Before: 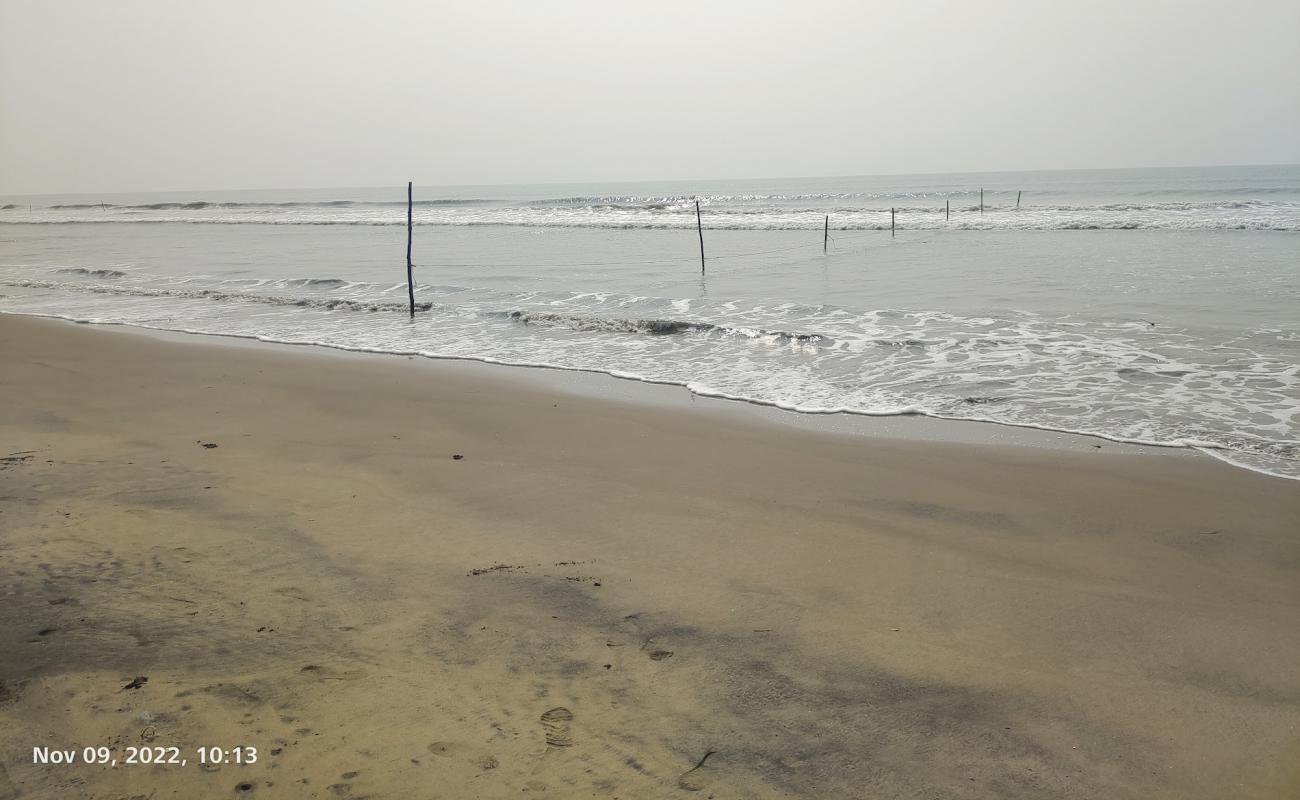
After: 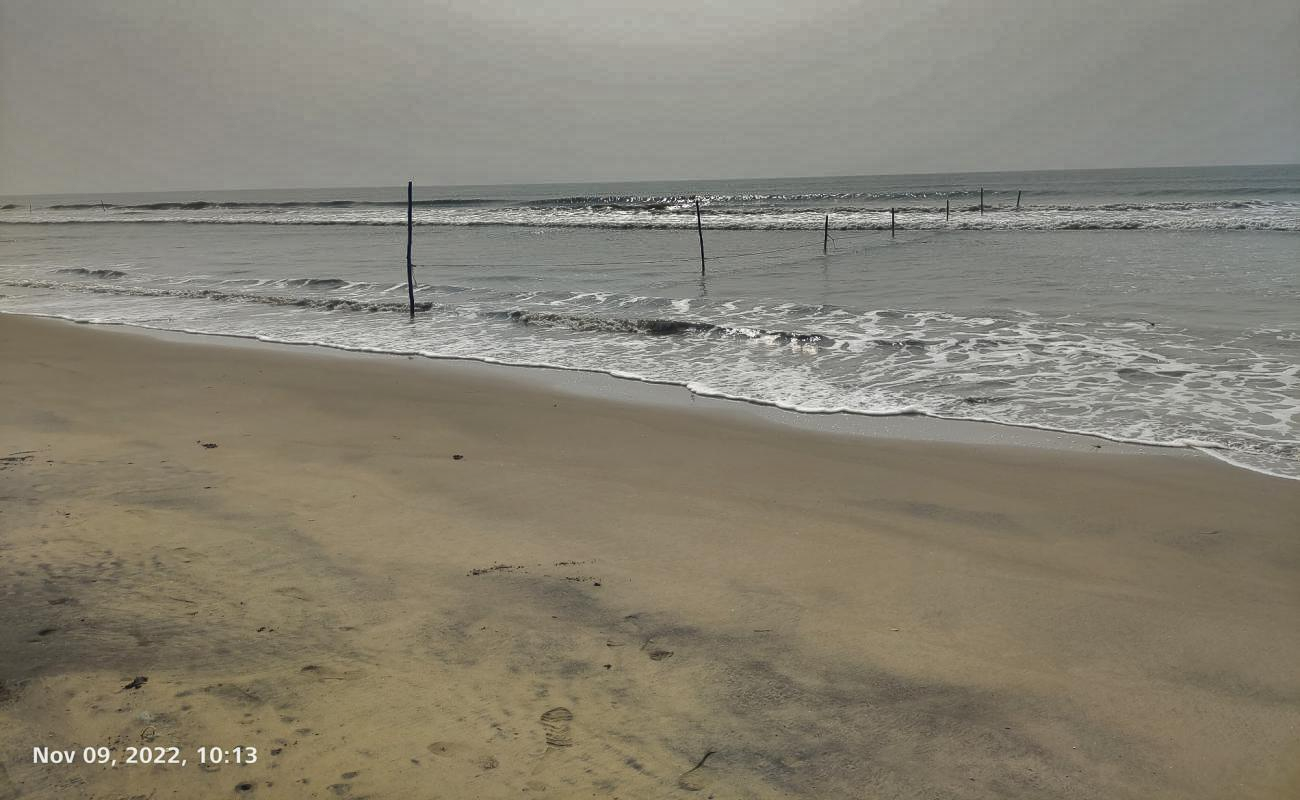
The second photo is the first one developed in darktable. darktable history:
exposure: black level correction 0.001, compensate highlight preservation false
shadows and highlights: shadows 21.03, highlights -82.86, soften with gaussian
